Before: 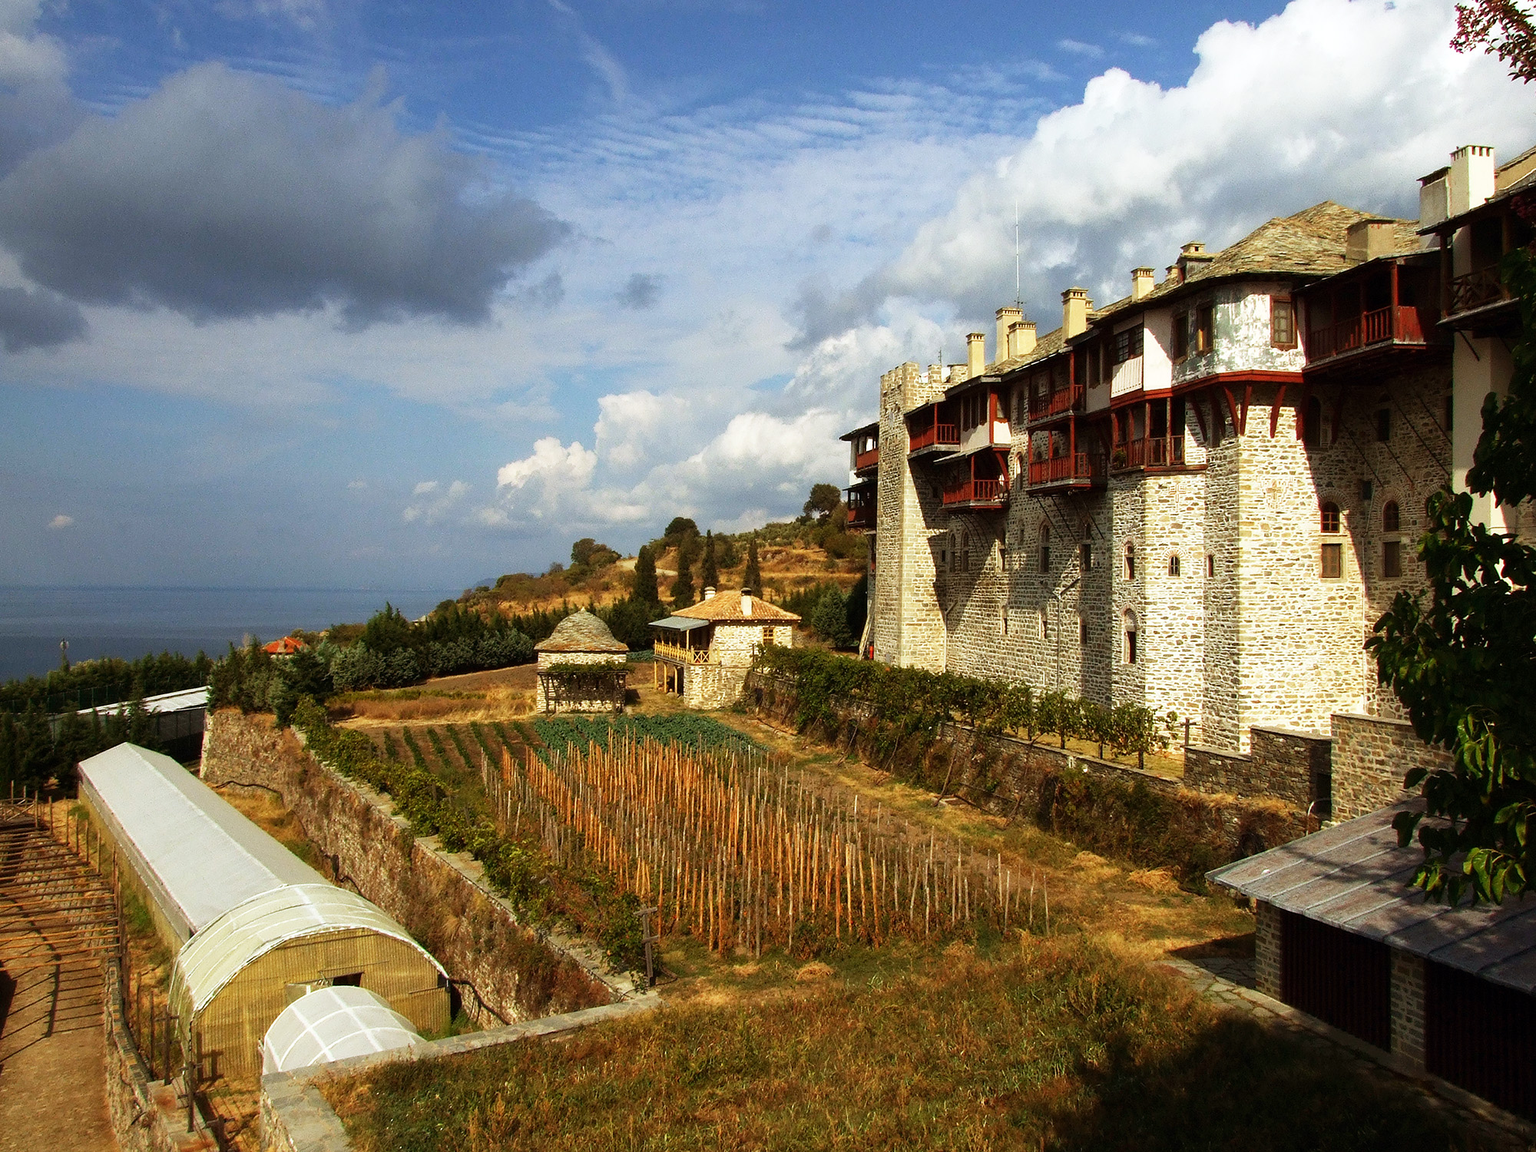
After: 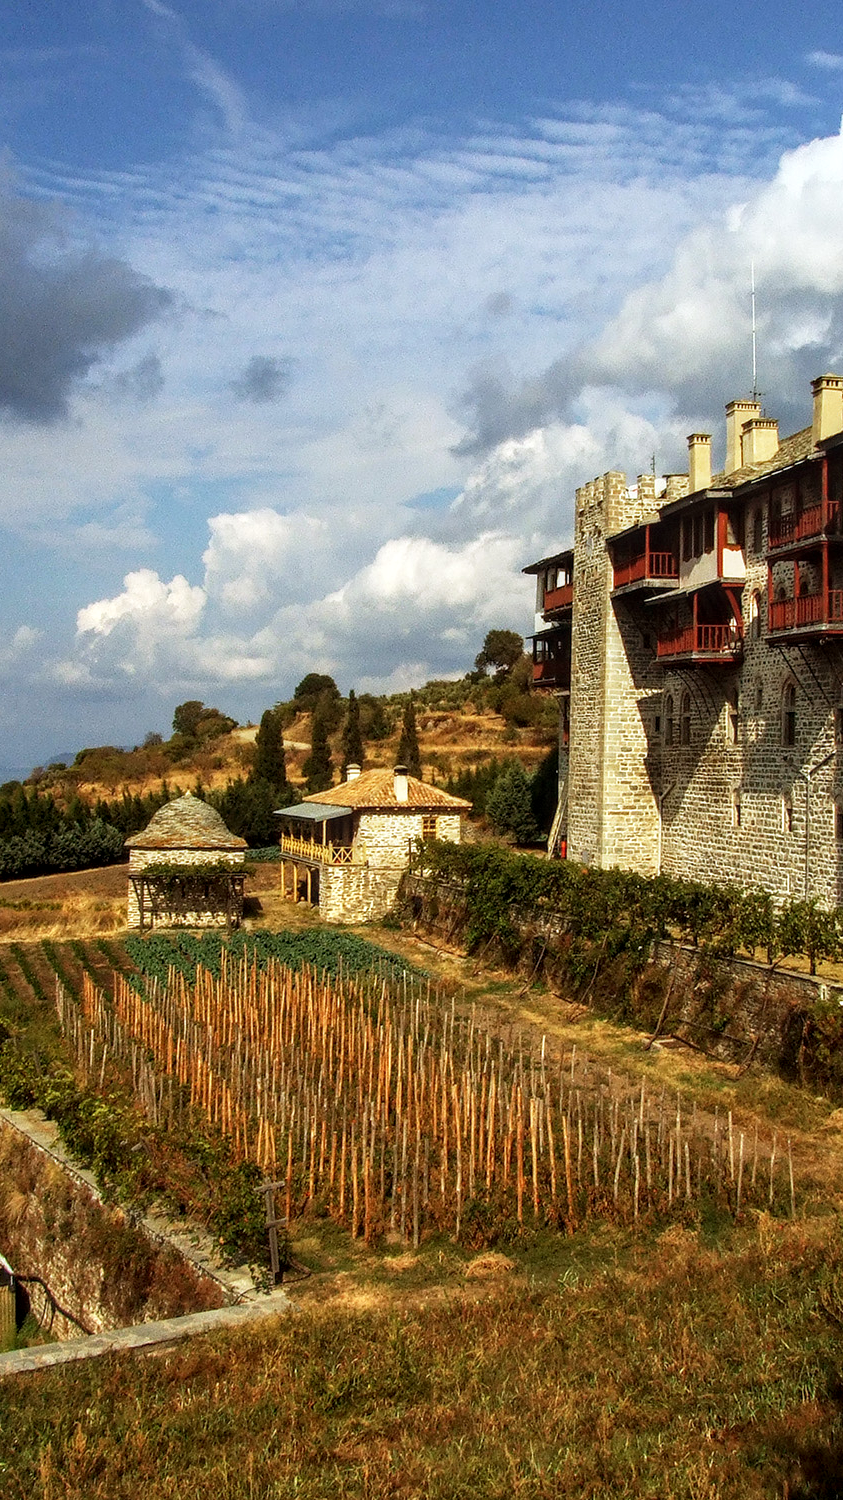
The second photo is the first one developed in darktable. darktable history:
crop: left 28.583%, right 29.231%
local contrast: detail 130%
